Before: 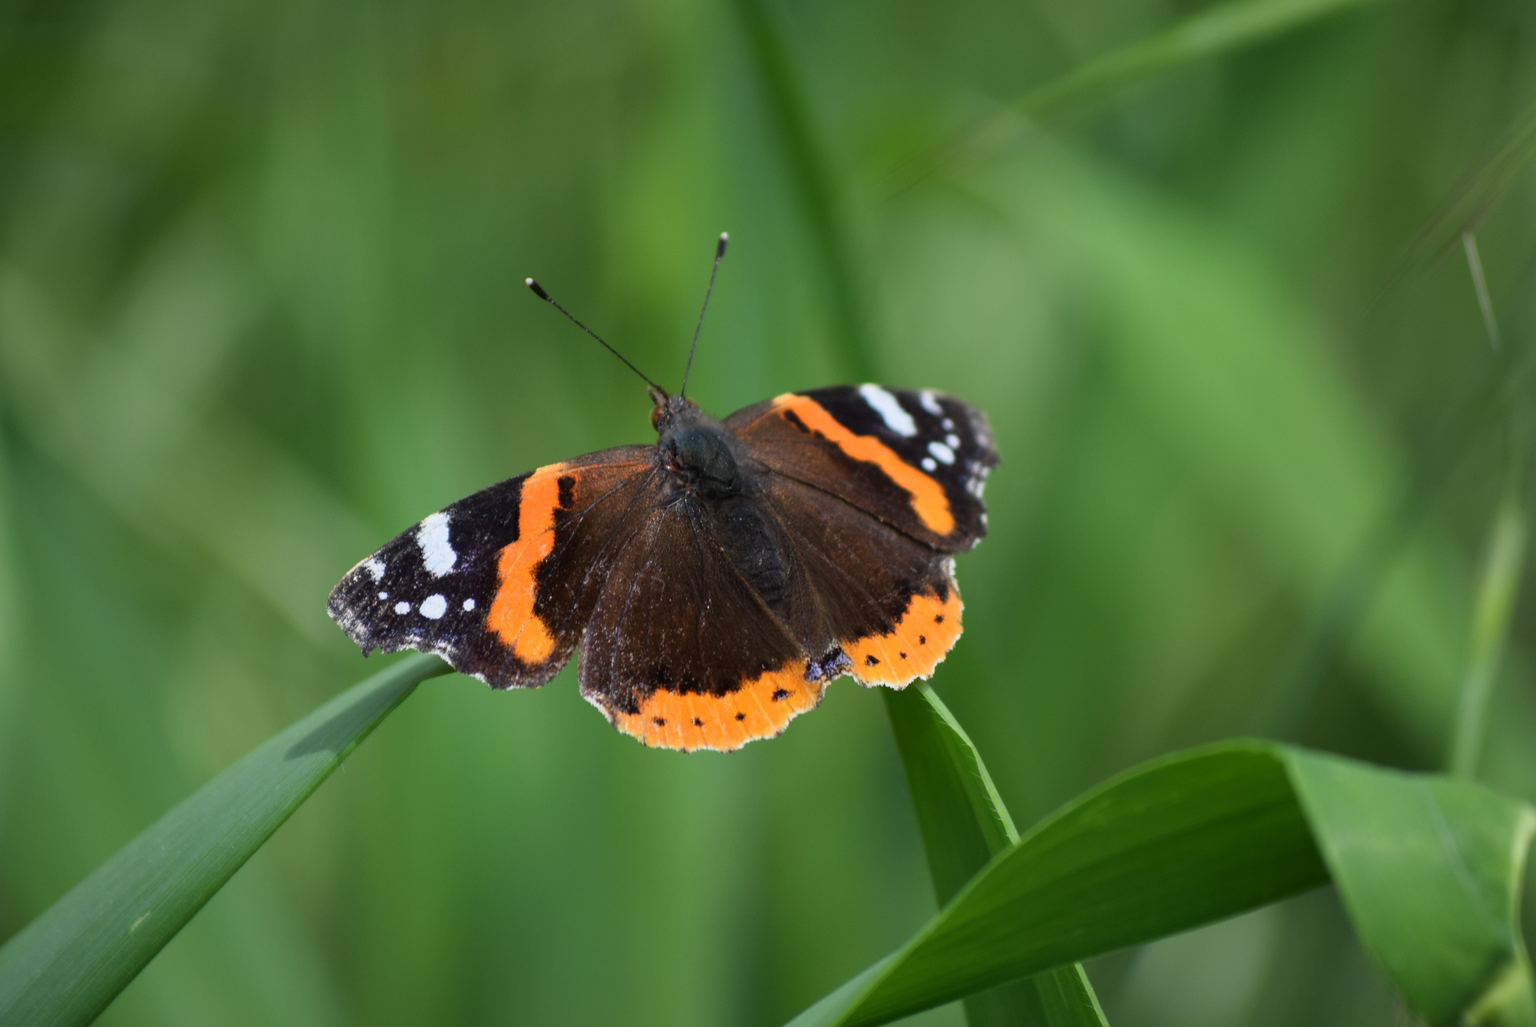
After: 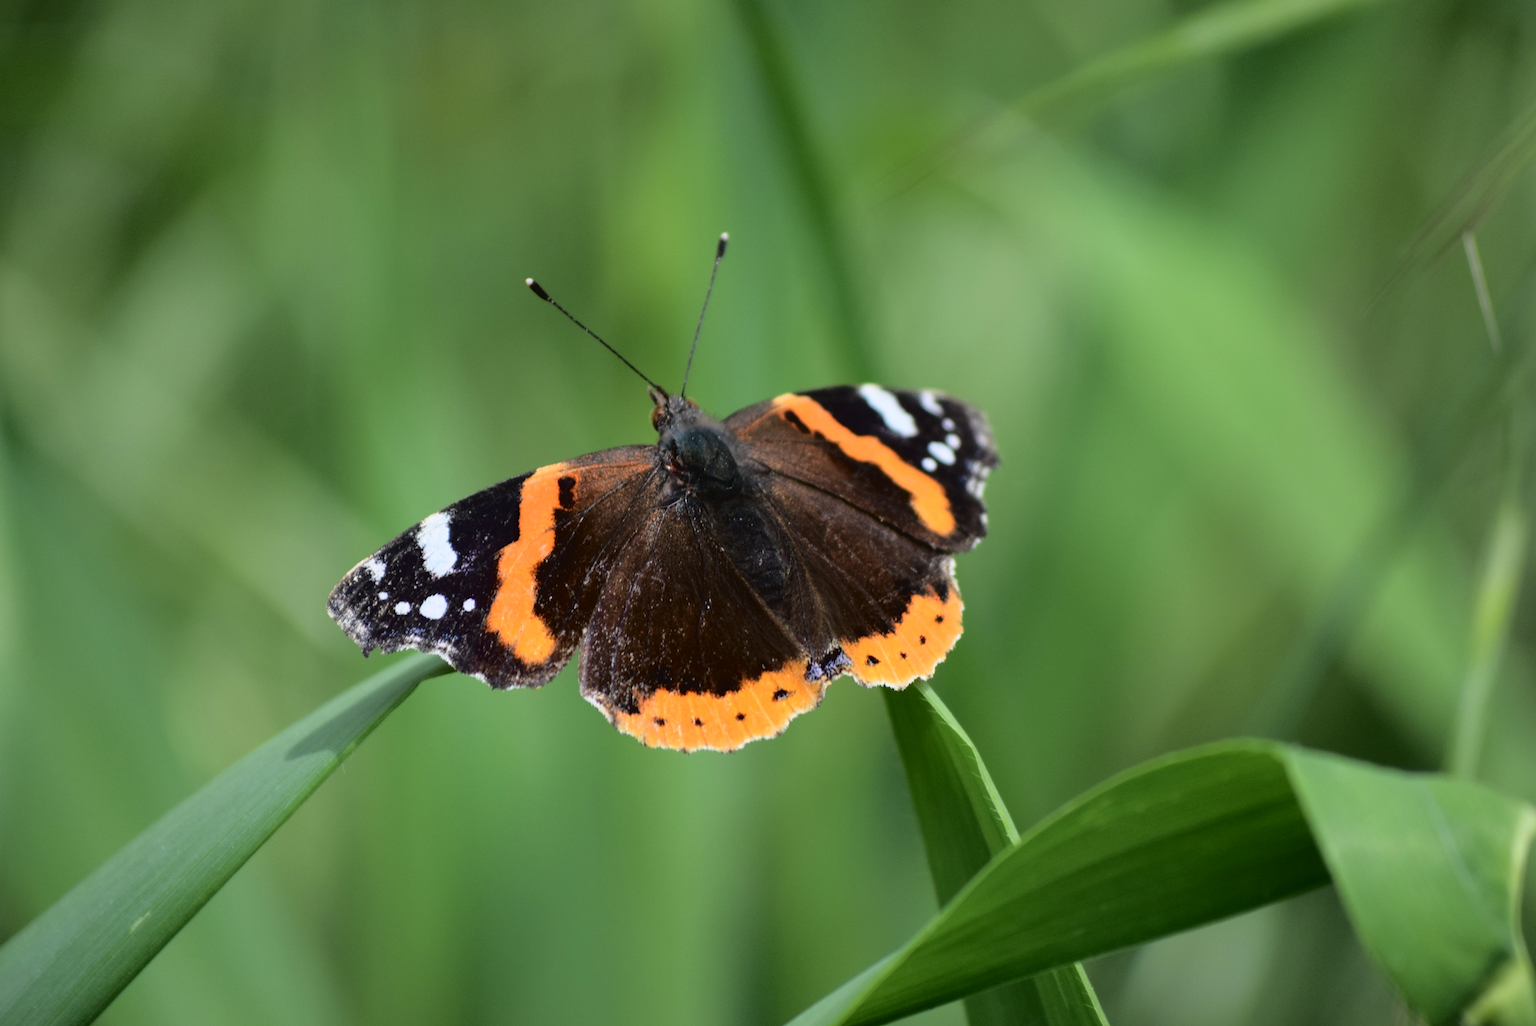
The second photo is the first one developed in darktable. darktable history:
tone curve: curves: ch0 [(0, 0) (0.003, 0.025) (0.011, 0.027) (0.025, 0.032) (0.044, 0.037) (0.069, 0.044) (0.1, 0.054) (0.136, 0.084) (0.177, 0.128) (0.224, 0.196) (0.277, 0.281) (0.335, 0.376) (0.399, 0.461) (0.468, 0.534) (0.543, 0.613) (0.623, 0.692) (0.709, 0.77) (0.801, 0.849) (0.898, 0.934) (1, 1)], color space Lab, independent channels, preserve colors none
